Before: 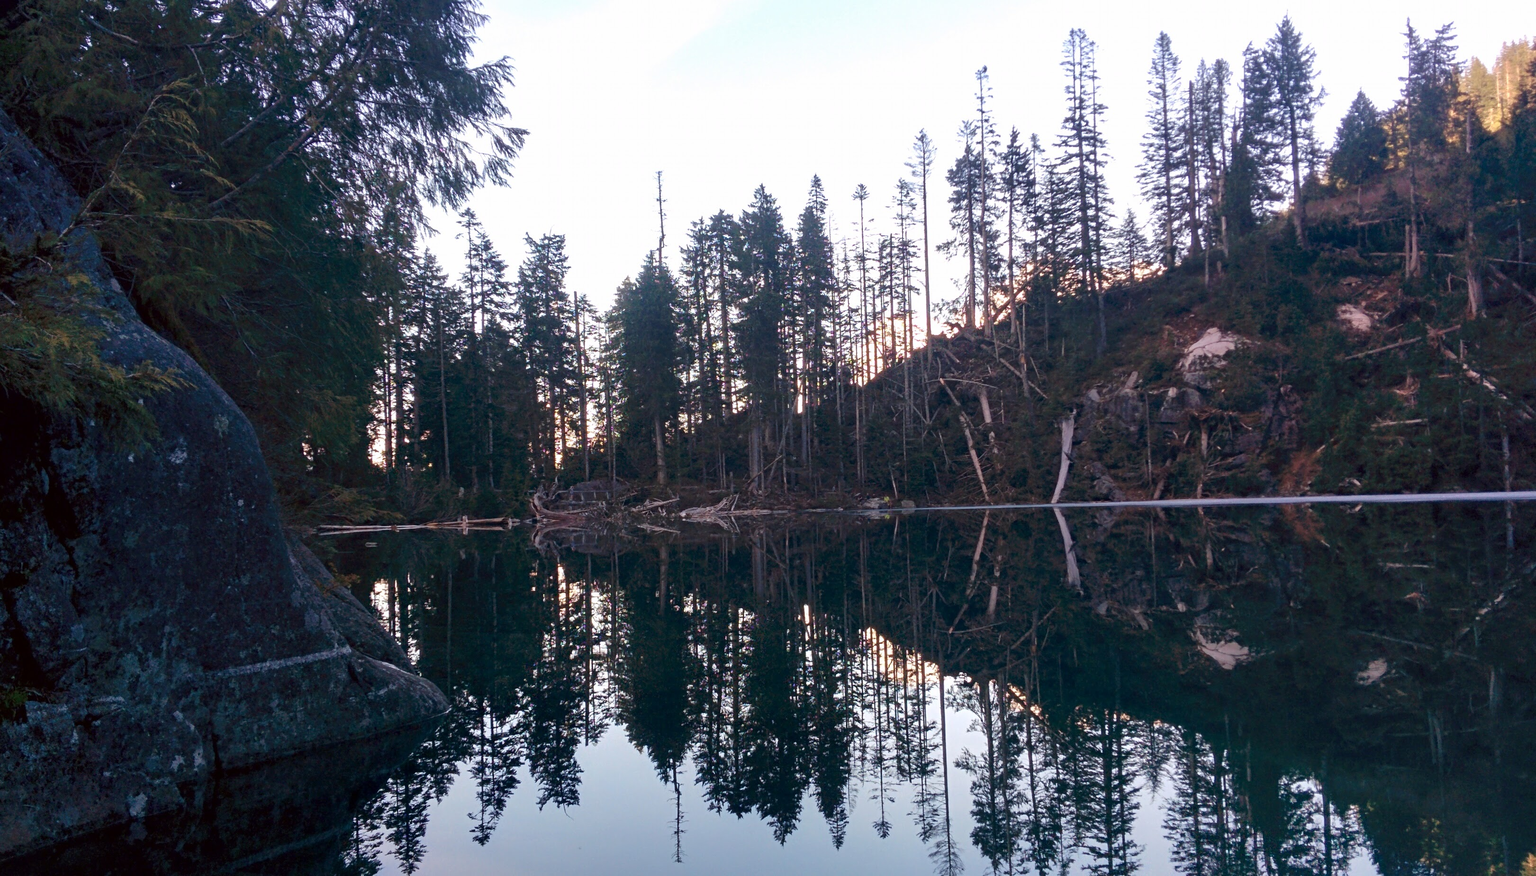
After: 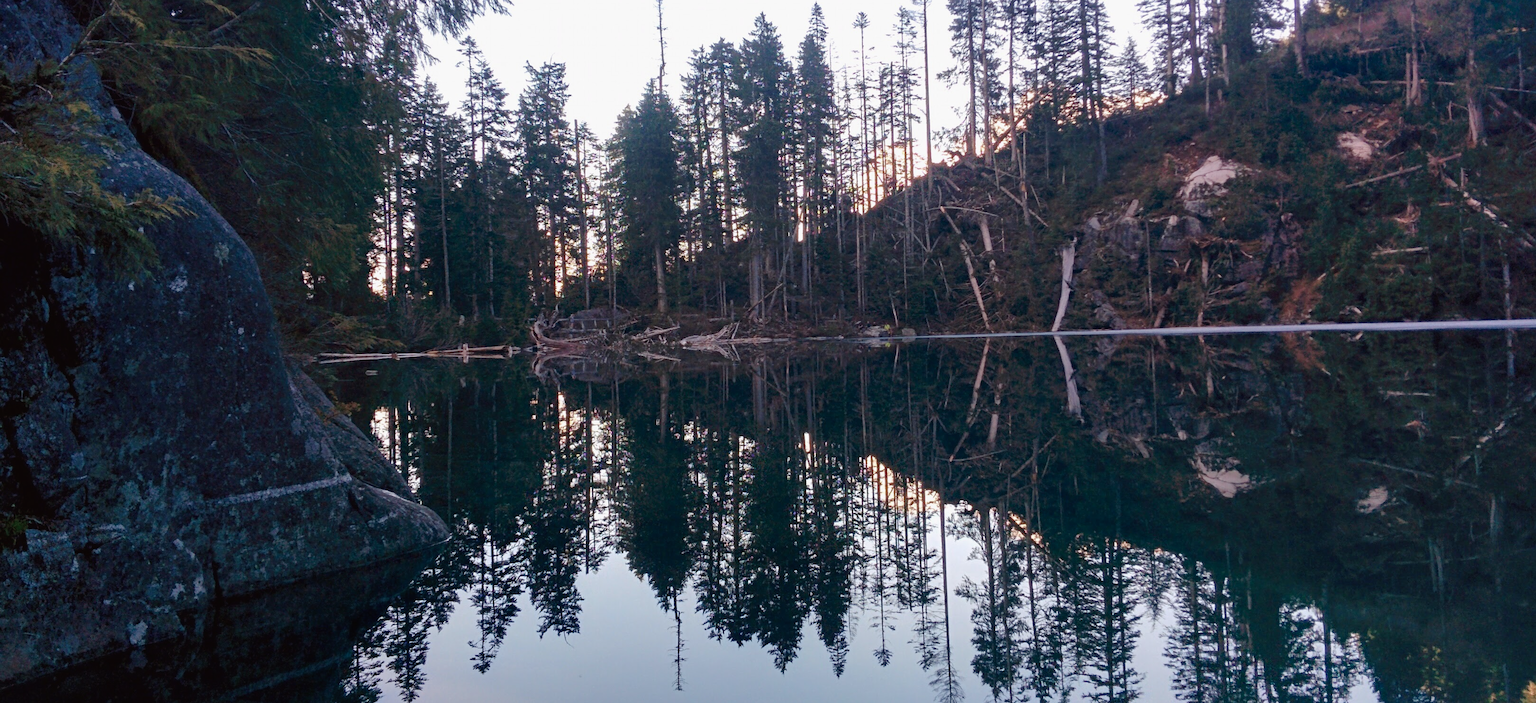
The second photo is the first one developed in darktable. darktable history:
shadows and highlights: radius 128.09, shadows 21.15, highlights -21.41, low approximation 0.01
tone curve: curves: ch0 [(0, 0.012) (0.036, 0.035) (0.274, 0.288) (0.504, 0.536) (0.844, 0.84) (1, 0.983)]; ch1 [(0, 0) (0.389, 0.403) (0.462, 0.486) (0.499, 0.498) (0.511, 0.502) (0.536, 0.547) (0.567, 0.588) (0.626, 0.645) (0.749, 0.781) (1, 1)]; ch2 [(0, 0) (0.457, 0.486) (0.5, 0.5) (0.56, 0.551) (0.615, 0.607) (0.704, 0.732) (1, 1)], preserve colors none
crop and rotate: top 19.66%
